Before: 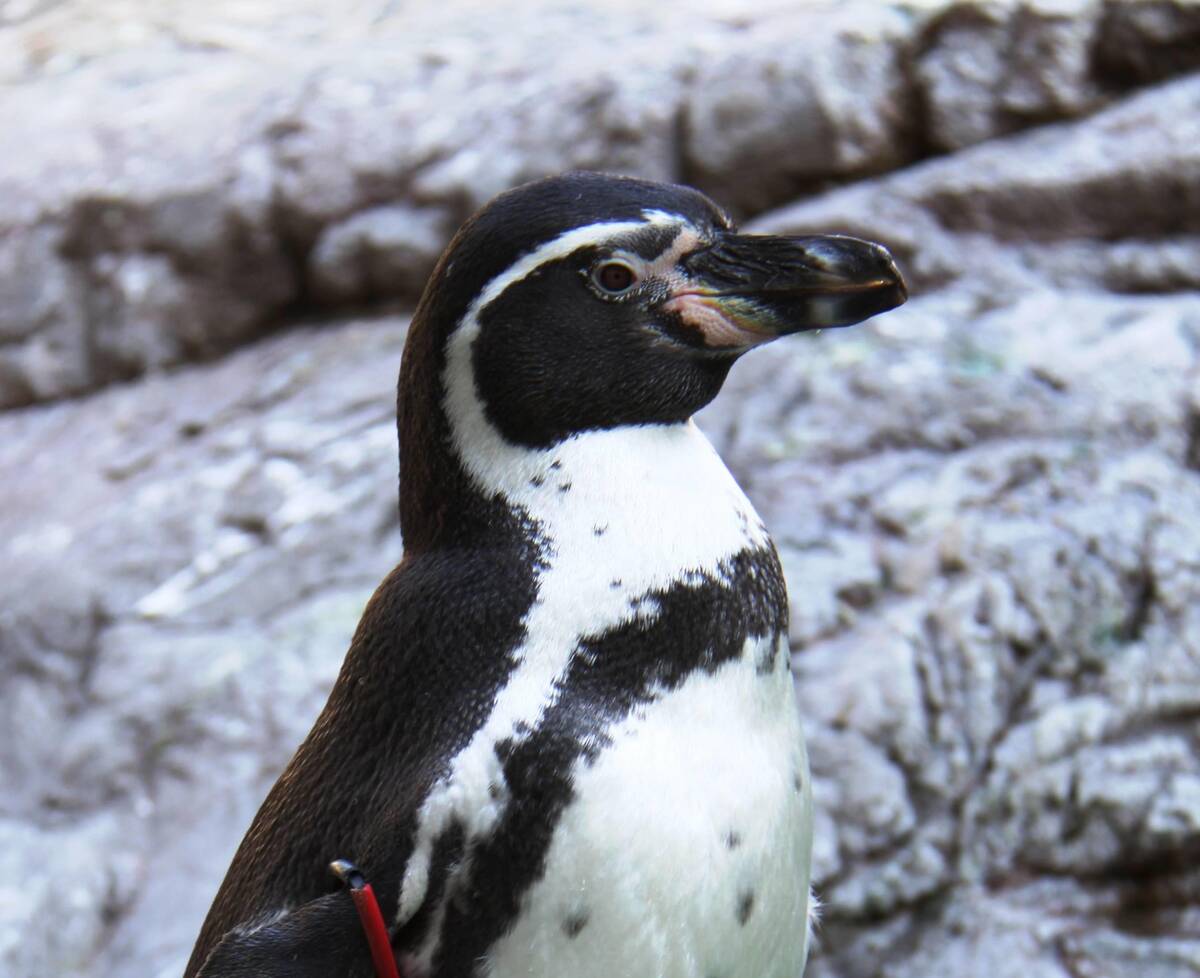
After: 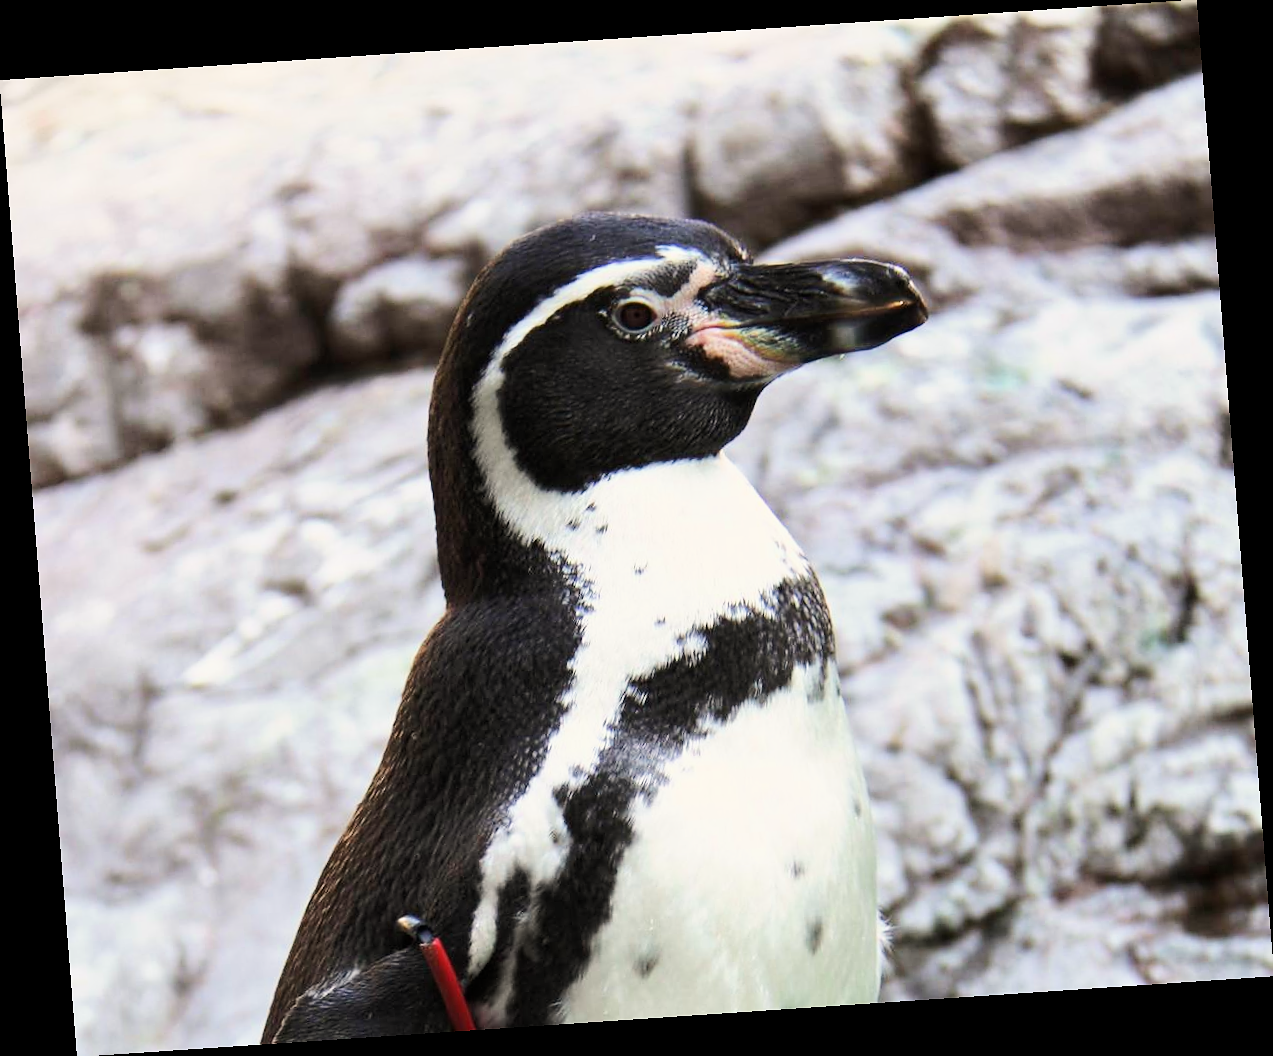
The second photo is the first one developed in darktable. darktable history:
sharpen: radius 0.969, amount 0.604
tone equalizer: -8 EV 0.001 EV, -7 EV -0.002 EV, -6 EV 0.002 EV, -5 EV -0.03 EV, -4 EV -0.116 EV, -3 EV -0.169 EV, -2 EV 0.24 EV, -1 EV 0.702 EV, +0 EV 0.493 EV
exposure: exposure 0.6 EV, compensate highlight preservation false
rotate and perspective: rotation -4.2°, shear 0.006, automatic cropping off
filmic rgb: hardness 4.17, contrast 0.921
white balance: red 1.045, blue 0.932
